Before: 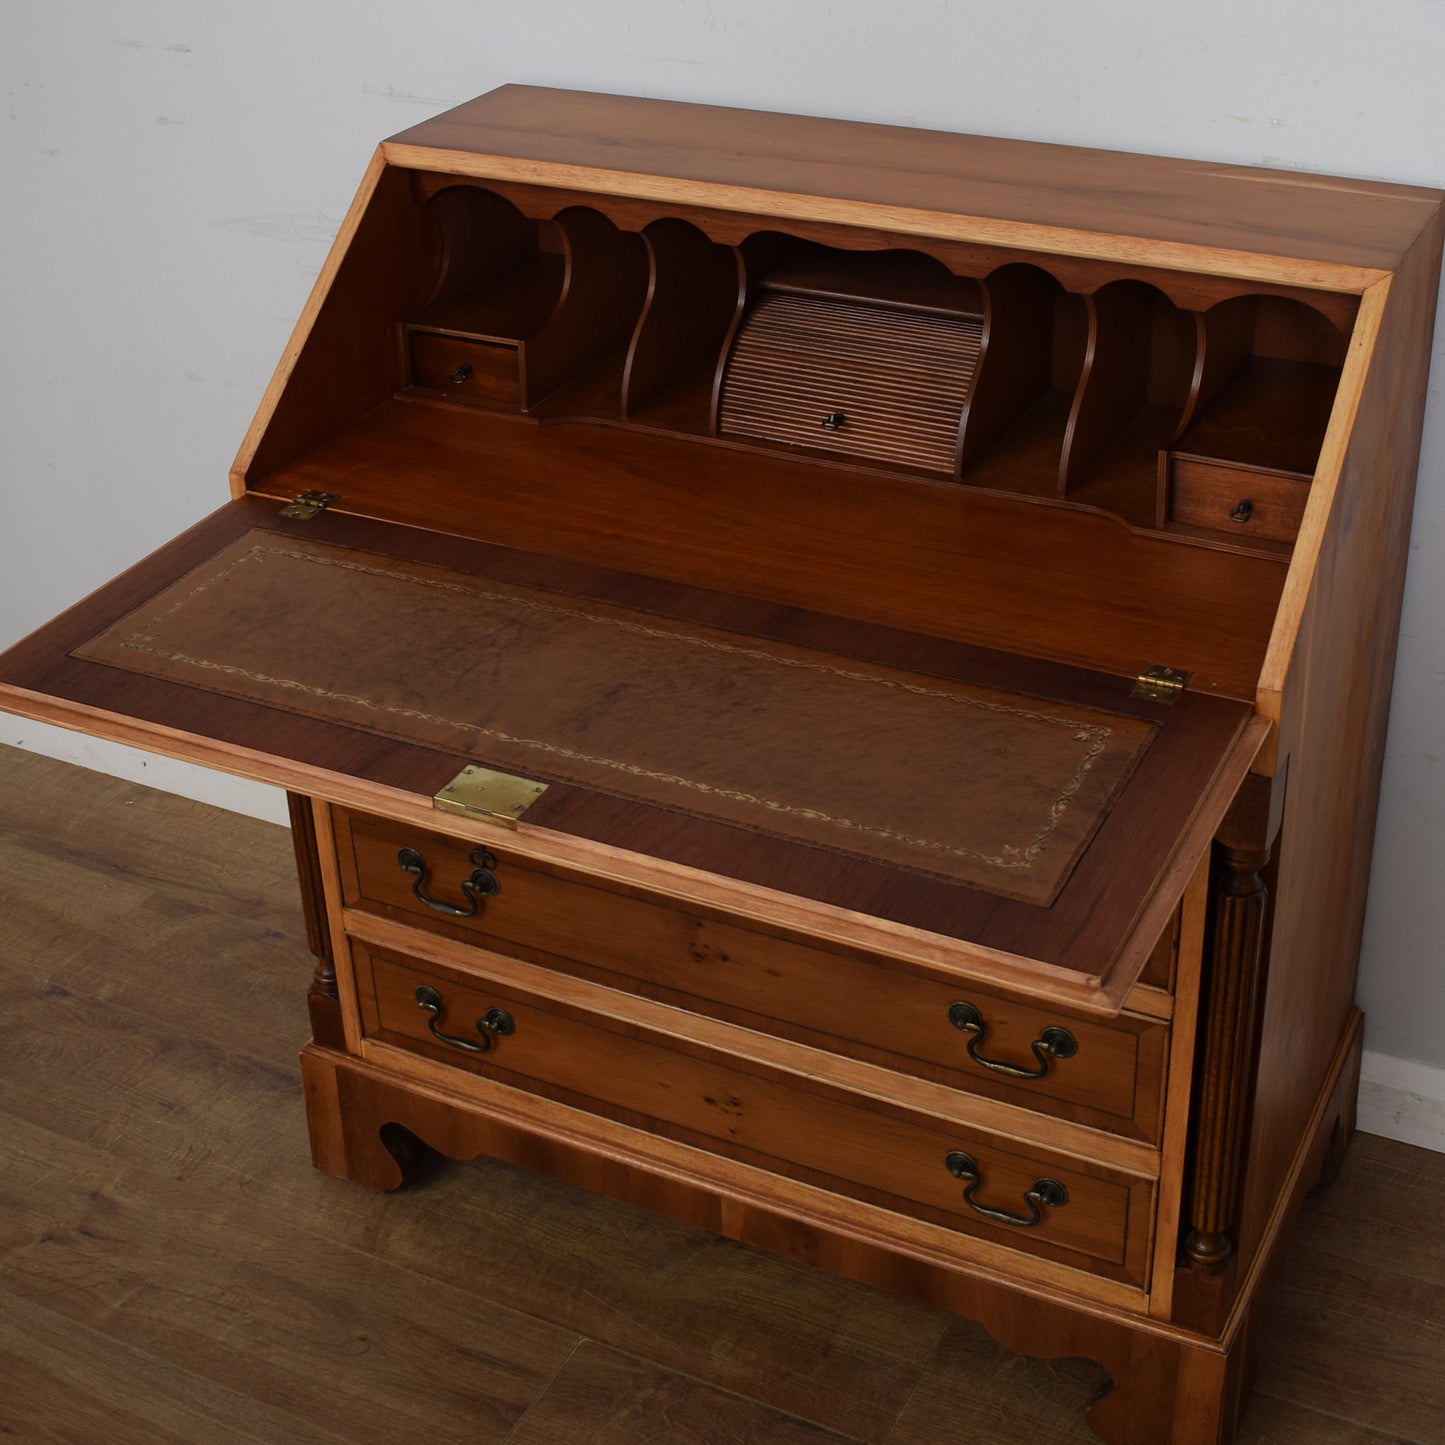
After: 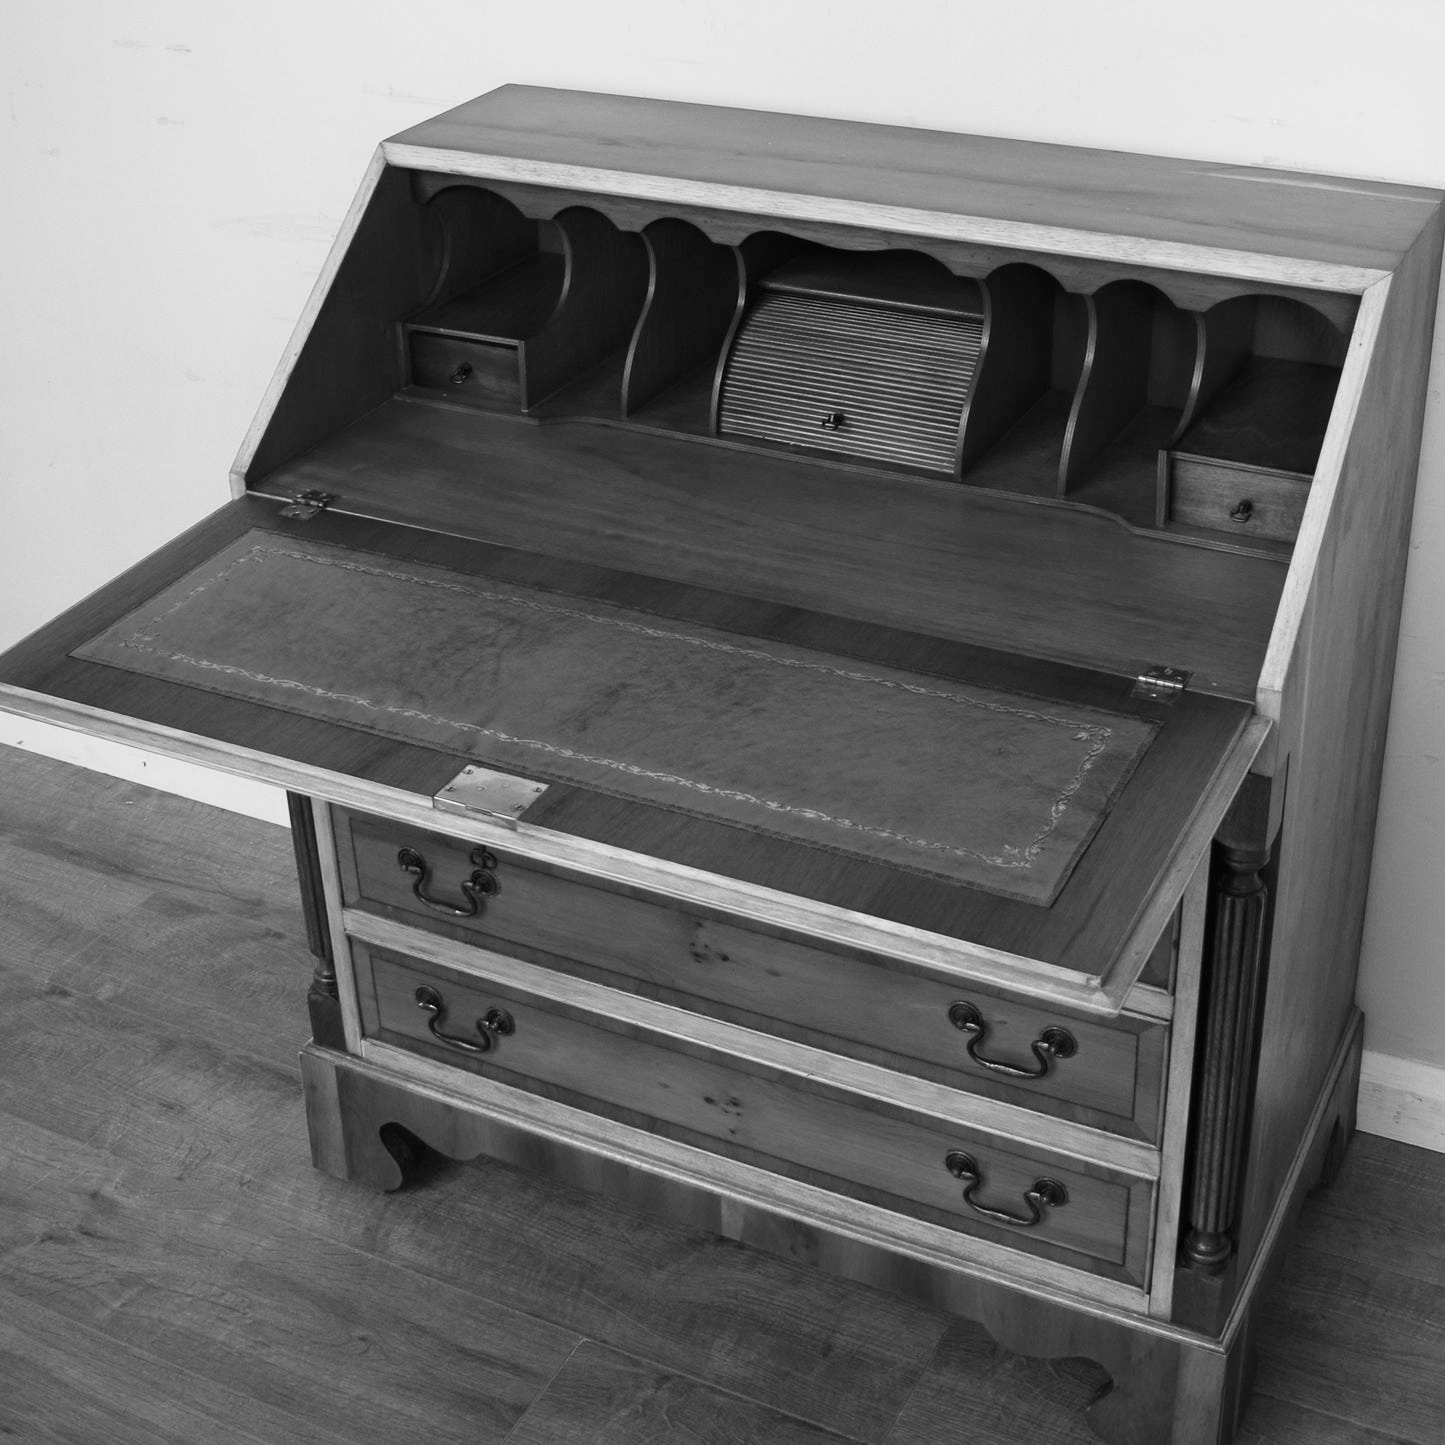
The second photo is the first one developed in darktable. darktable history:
graduated density: density 0.38 EV, hardness 21%, rotation -6.11°, saturation 32%
white balance: red 1.467, blue 0.684
base curve: curves: ch0 [(0, 0) (0.557, 0.834) (1, 1)]
monochrome: a -3.63, b -0.465
